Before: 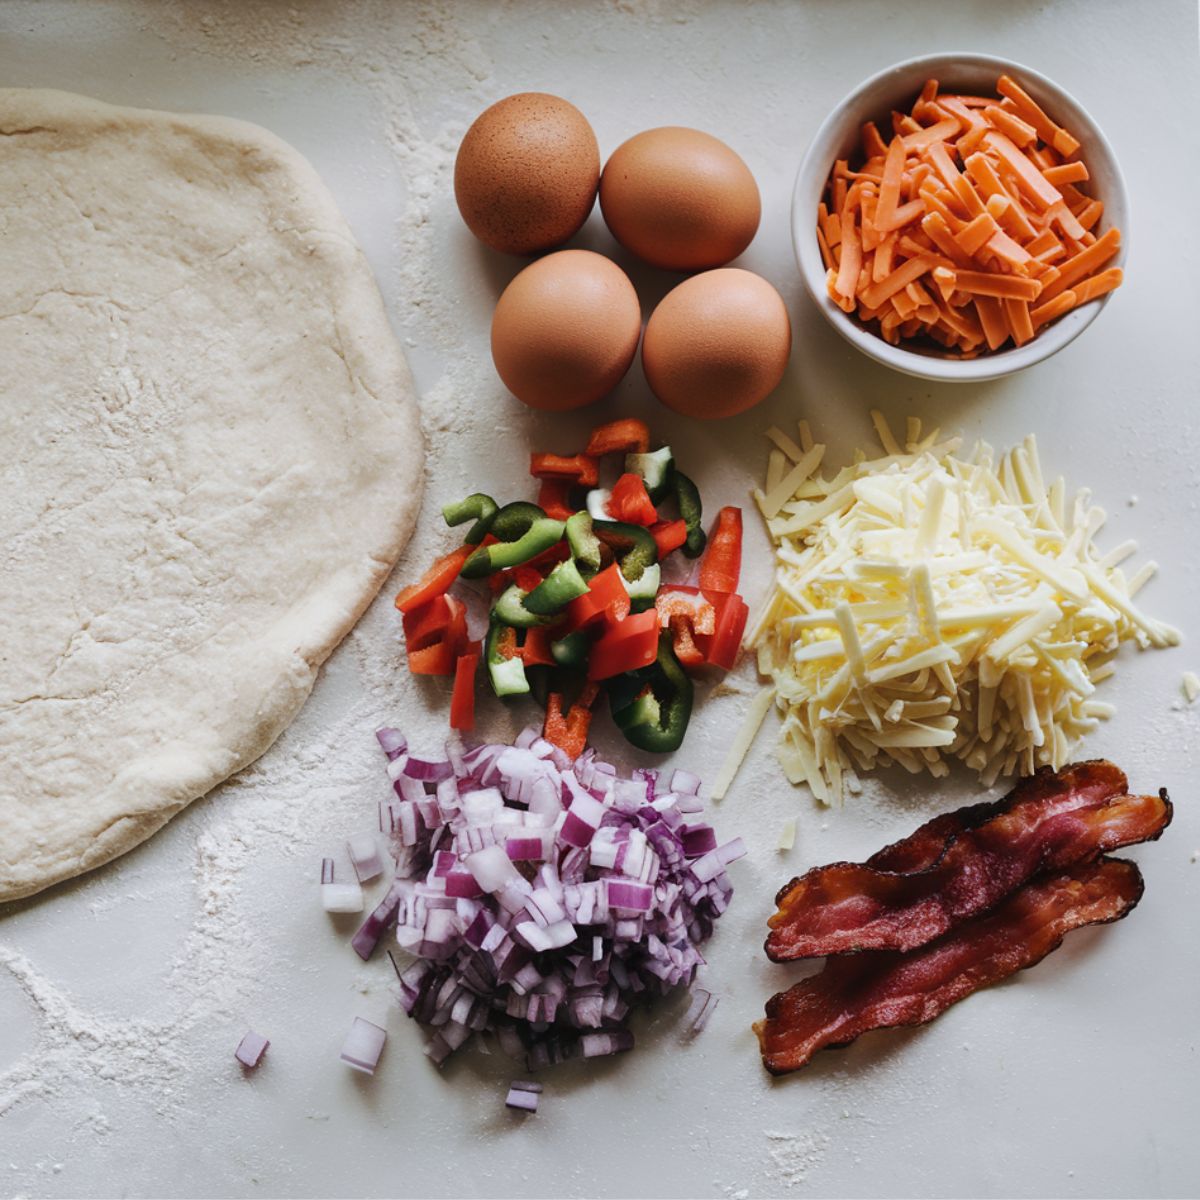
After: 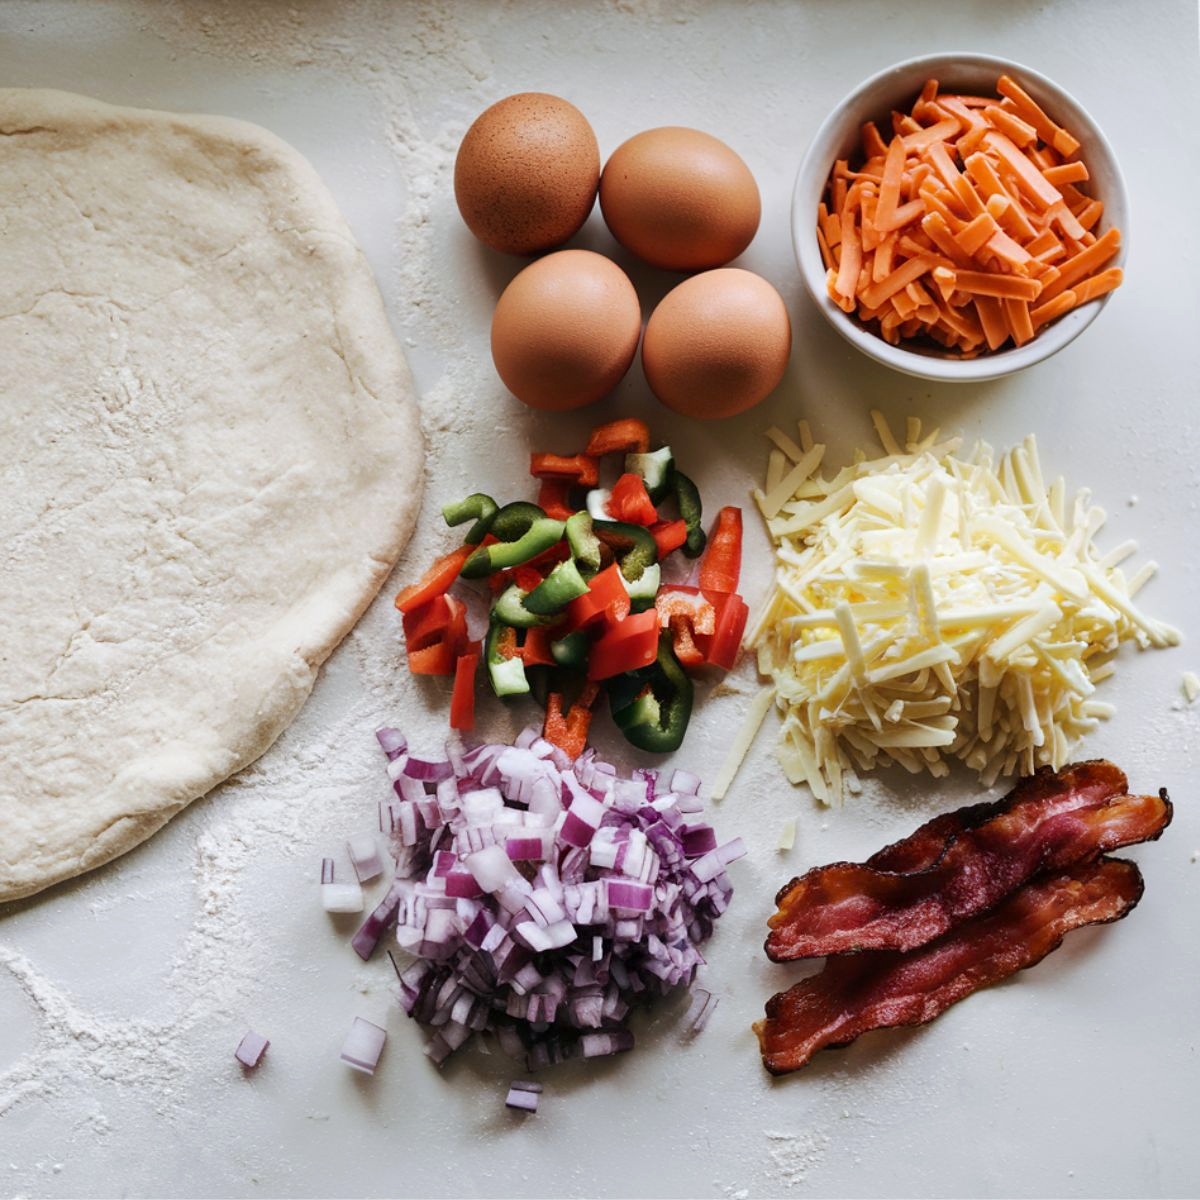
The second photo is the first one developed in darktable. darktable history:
exposure: black level correction 0.002, exposure 0.146 EV, compensate highlight preservation false
